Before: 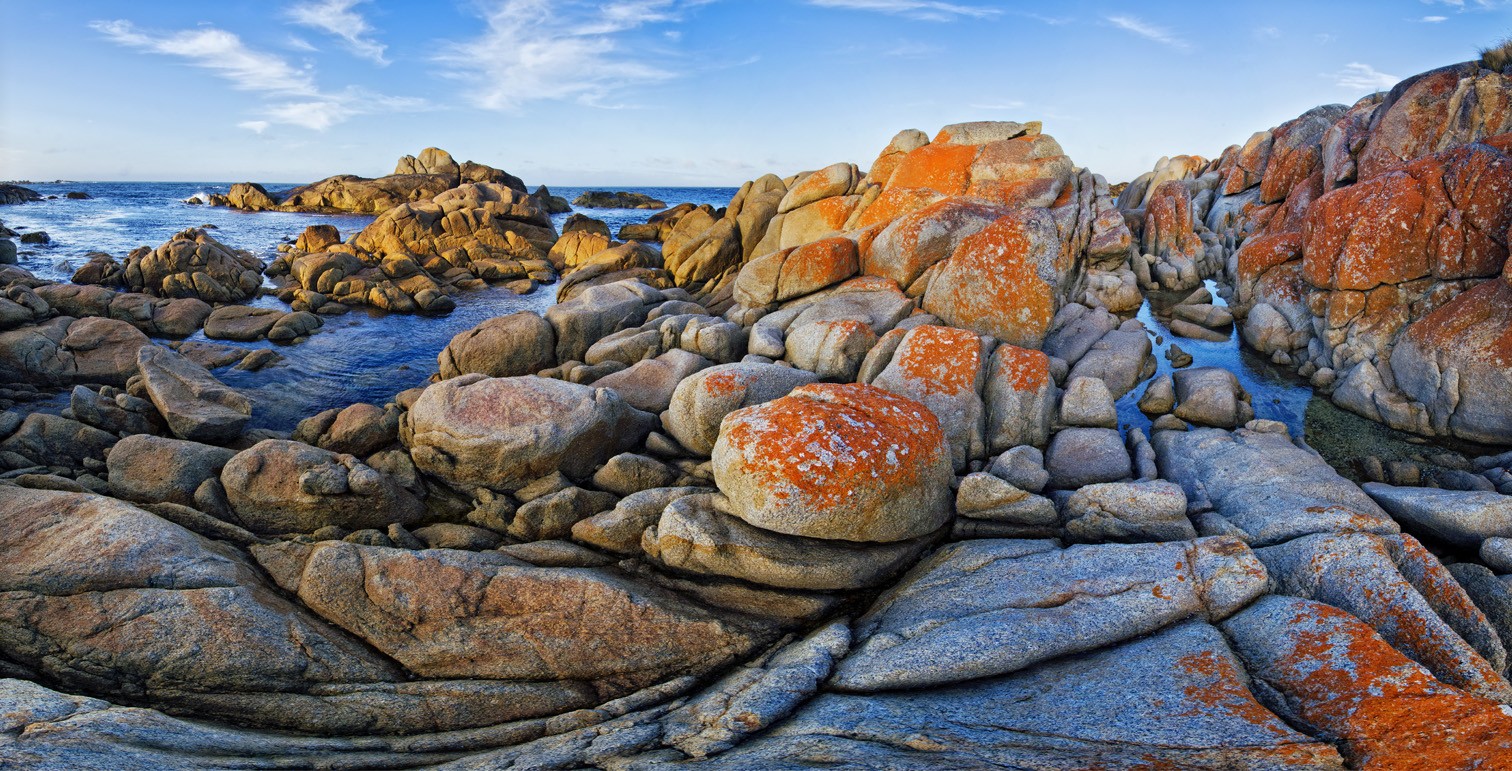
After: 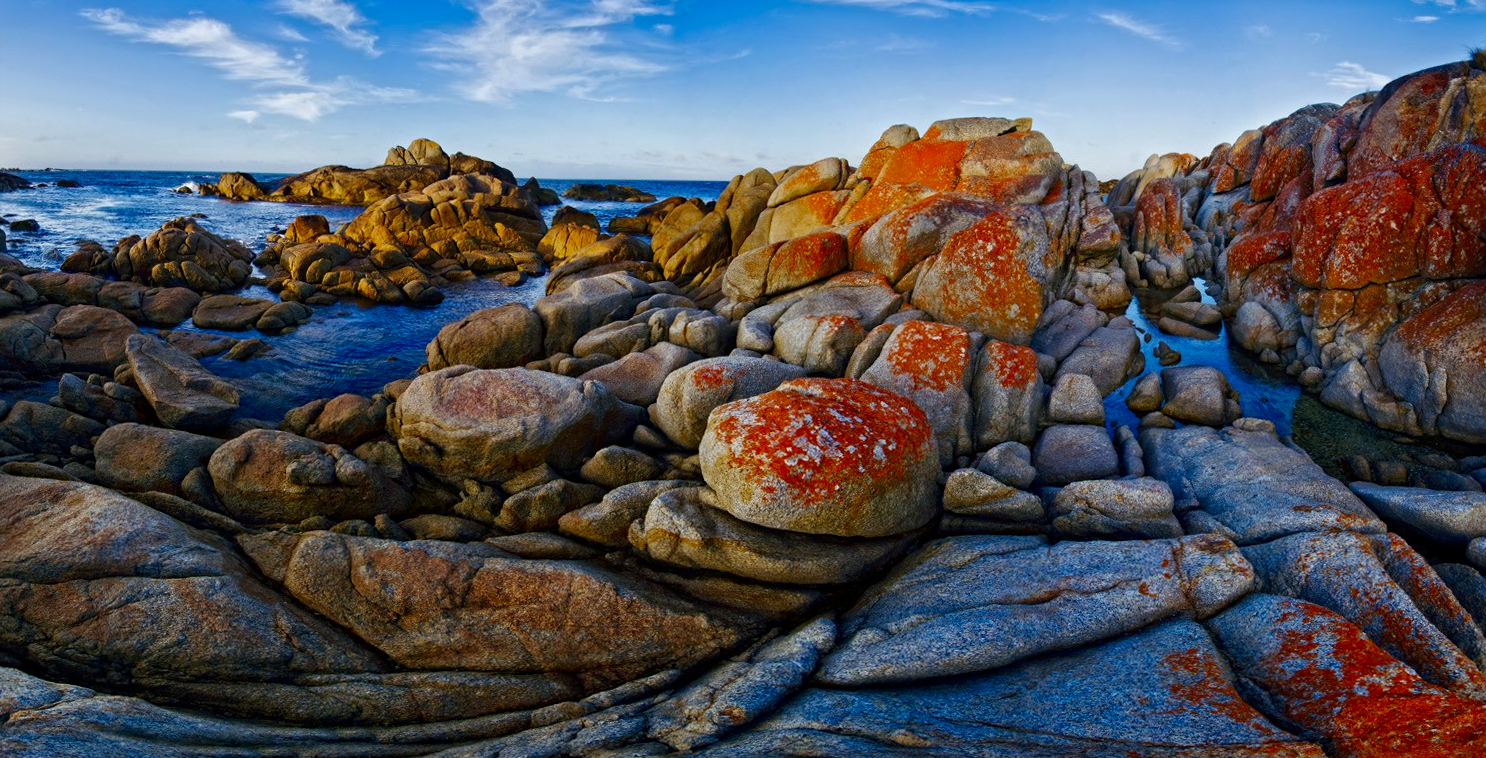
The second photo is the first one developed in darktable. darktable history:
contrast brightness saturation: brightness -0.25, saturation 0.2
crop and rotate: angle -0.5°
